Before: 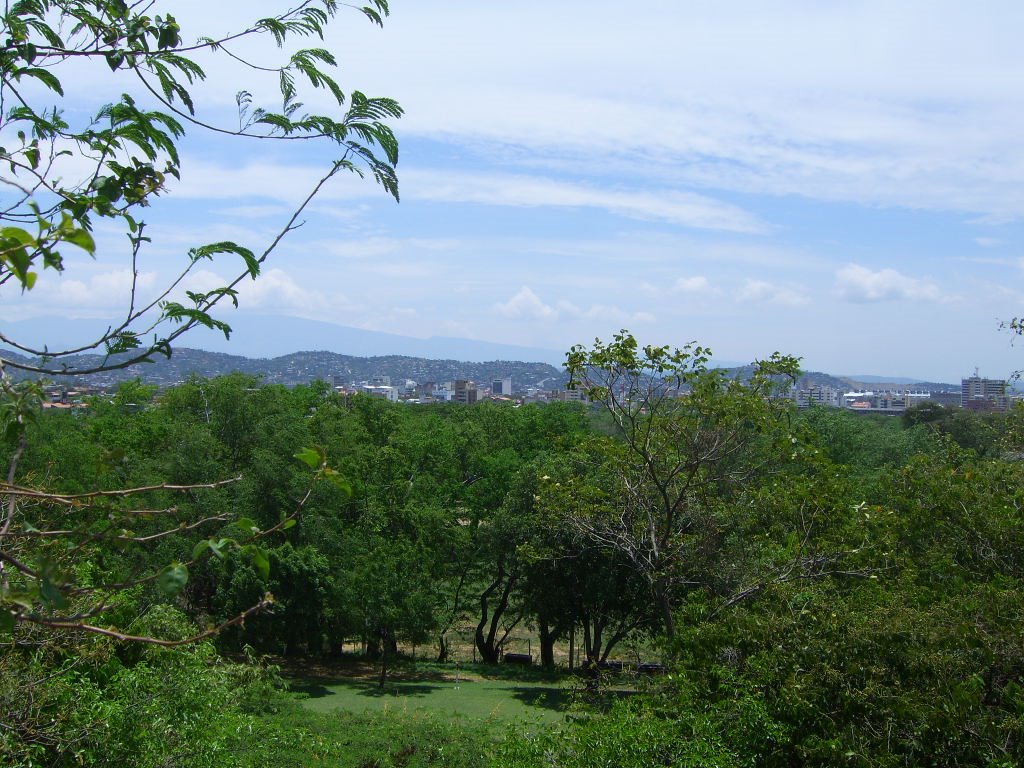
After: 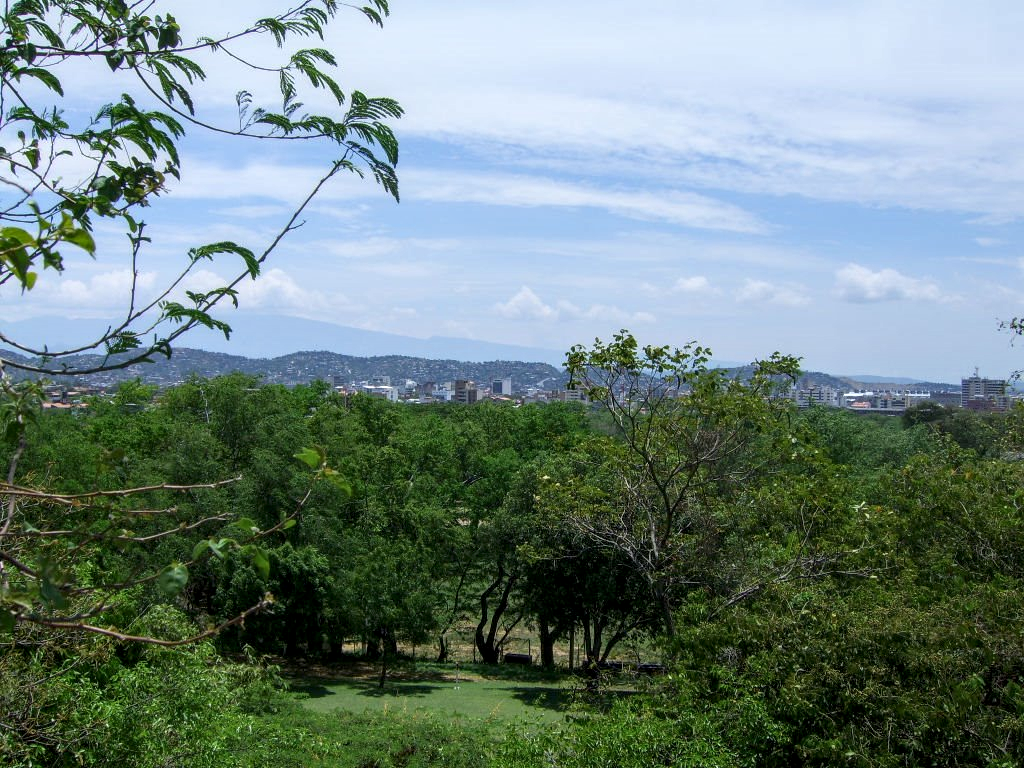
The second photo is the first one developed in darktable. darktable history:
local contrast: detail 140%
